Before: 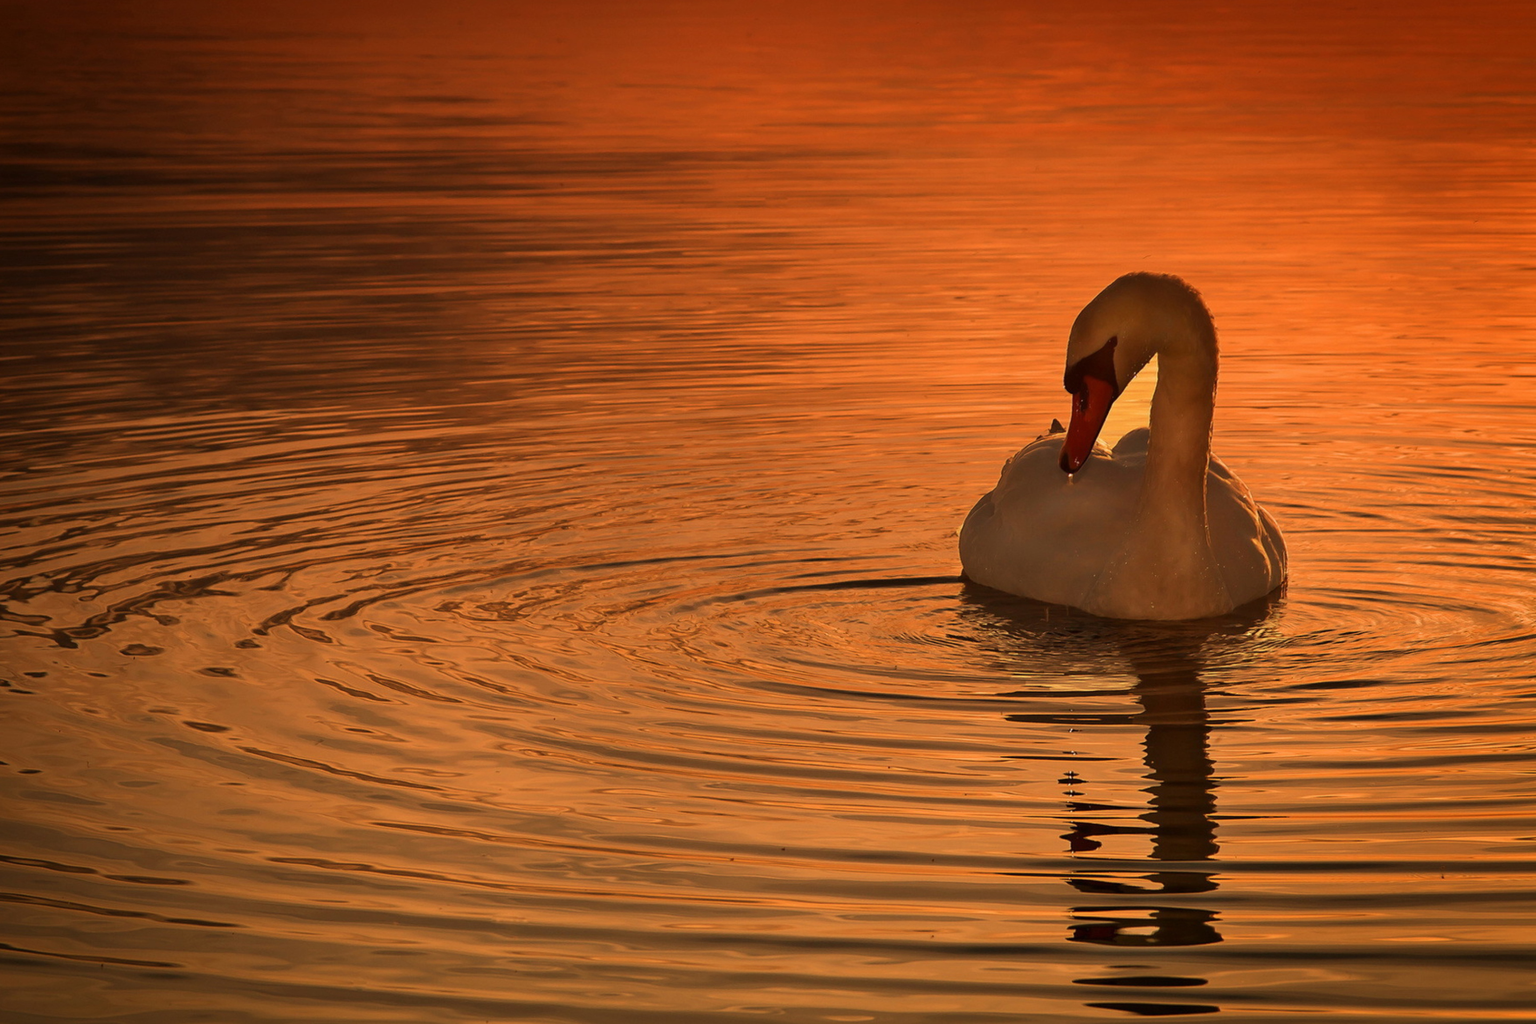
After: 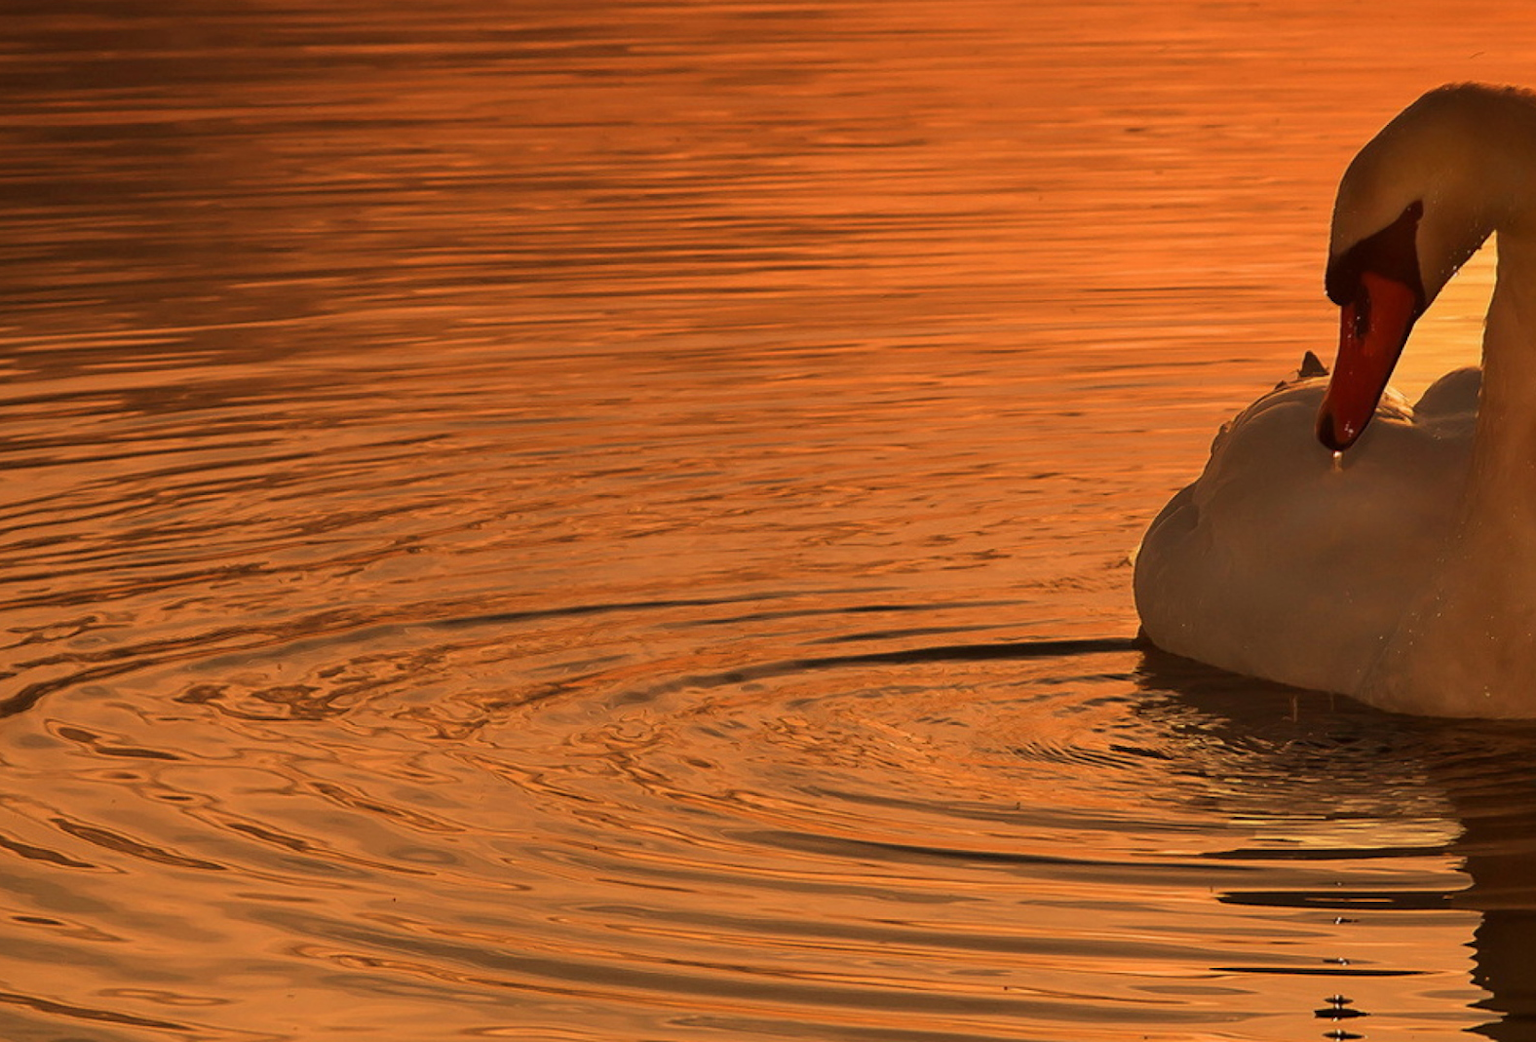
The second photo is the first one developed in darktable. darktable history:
crop and rotate: left 22.059%, top 22.14%, right 23.185%, bottom 22.083%
